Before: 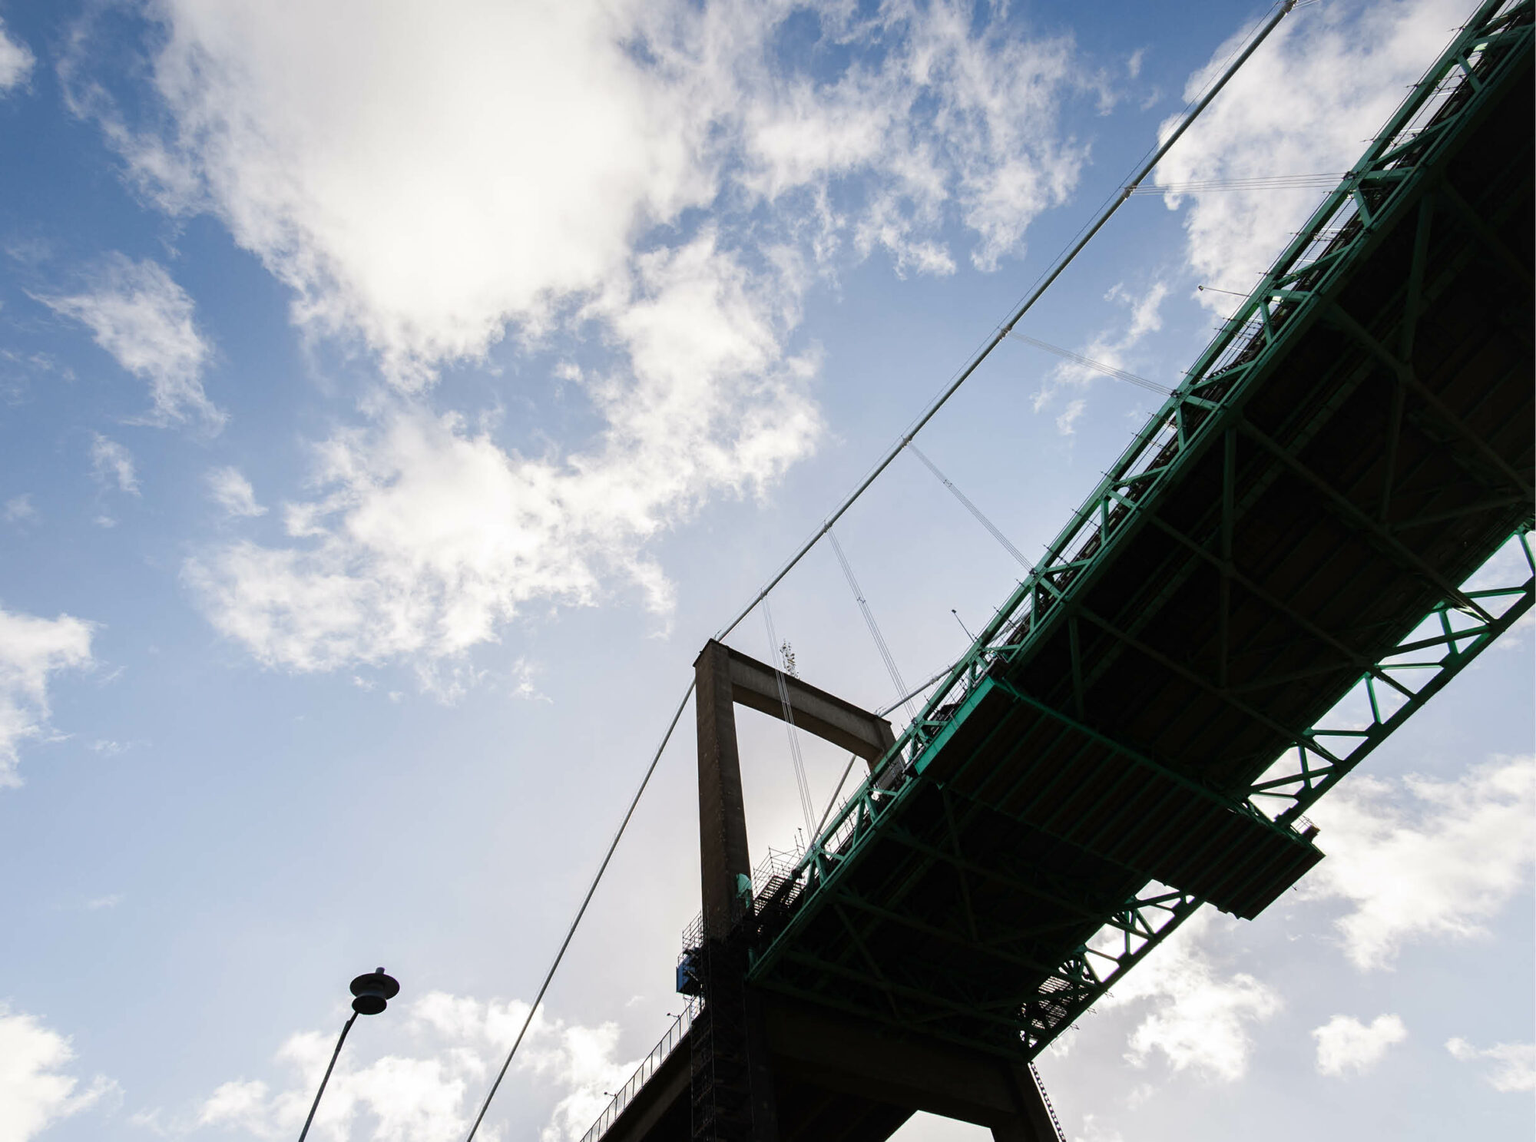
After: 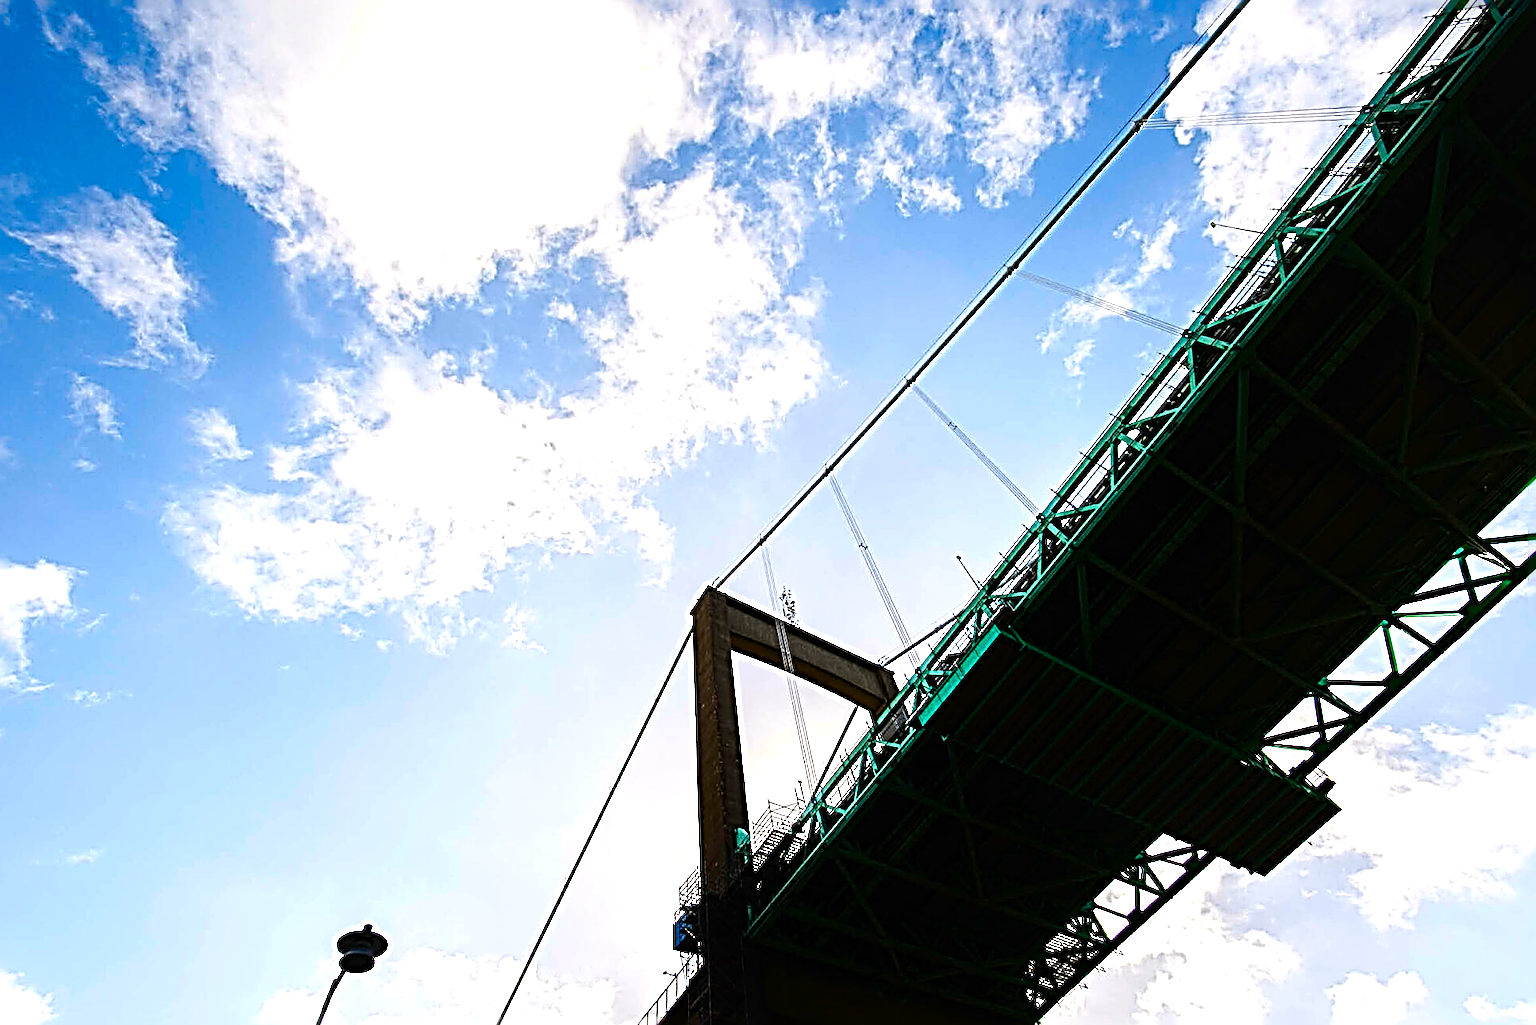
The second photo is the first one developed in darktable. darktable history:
color correction: saturation 1.32
crop: left 1.507%, top 6.147%, right 1.379%, bottom 6.637%
sharpen: radius 4.001, amount 2
color balance rgb: linear chroma grading › global chroma 9%, perceptual saturation grading › global saturation 36%, perceptual saturation grading › shadows 35%, perceptual brilliance grading › global brilliance 15%, perceptual brilliance grading › shadows -35%, global vibrance 15%
